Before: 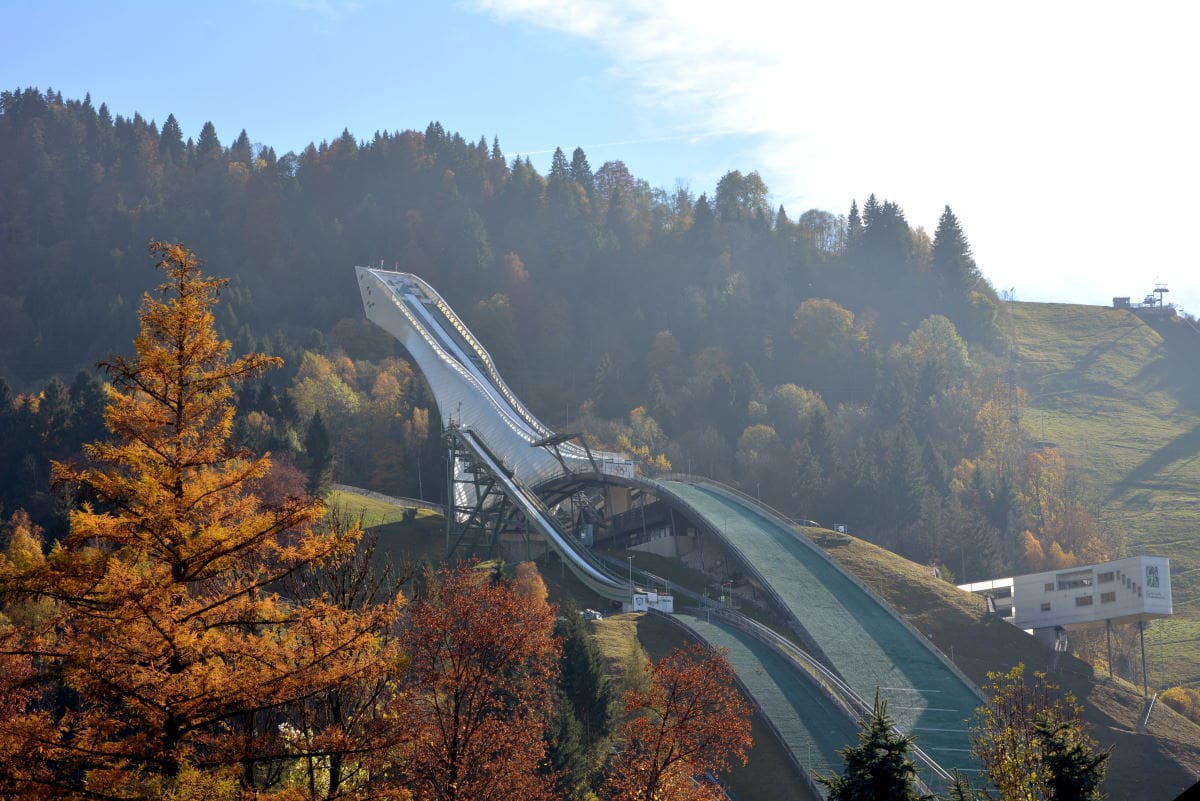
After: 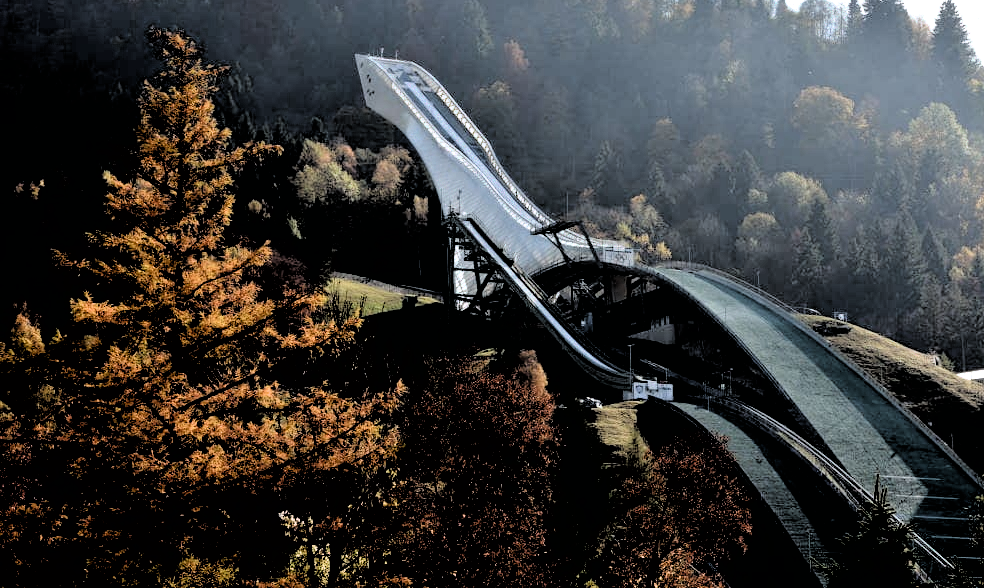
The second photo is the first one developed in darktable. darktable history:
filmic rgb: black relative exposure -1 EV, white relative exposure 2.05 EV, hardness 1.52, contrast 2.25, enable highlight reconstruction true
crop: top 26.531%, right 17.959%
white balance: emerald 1
